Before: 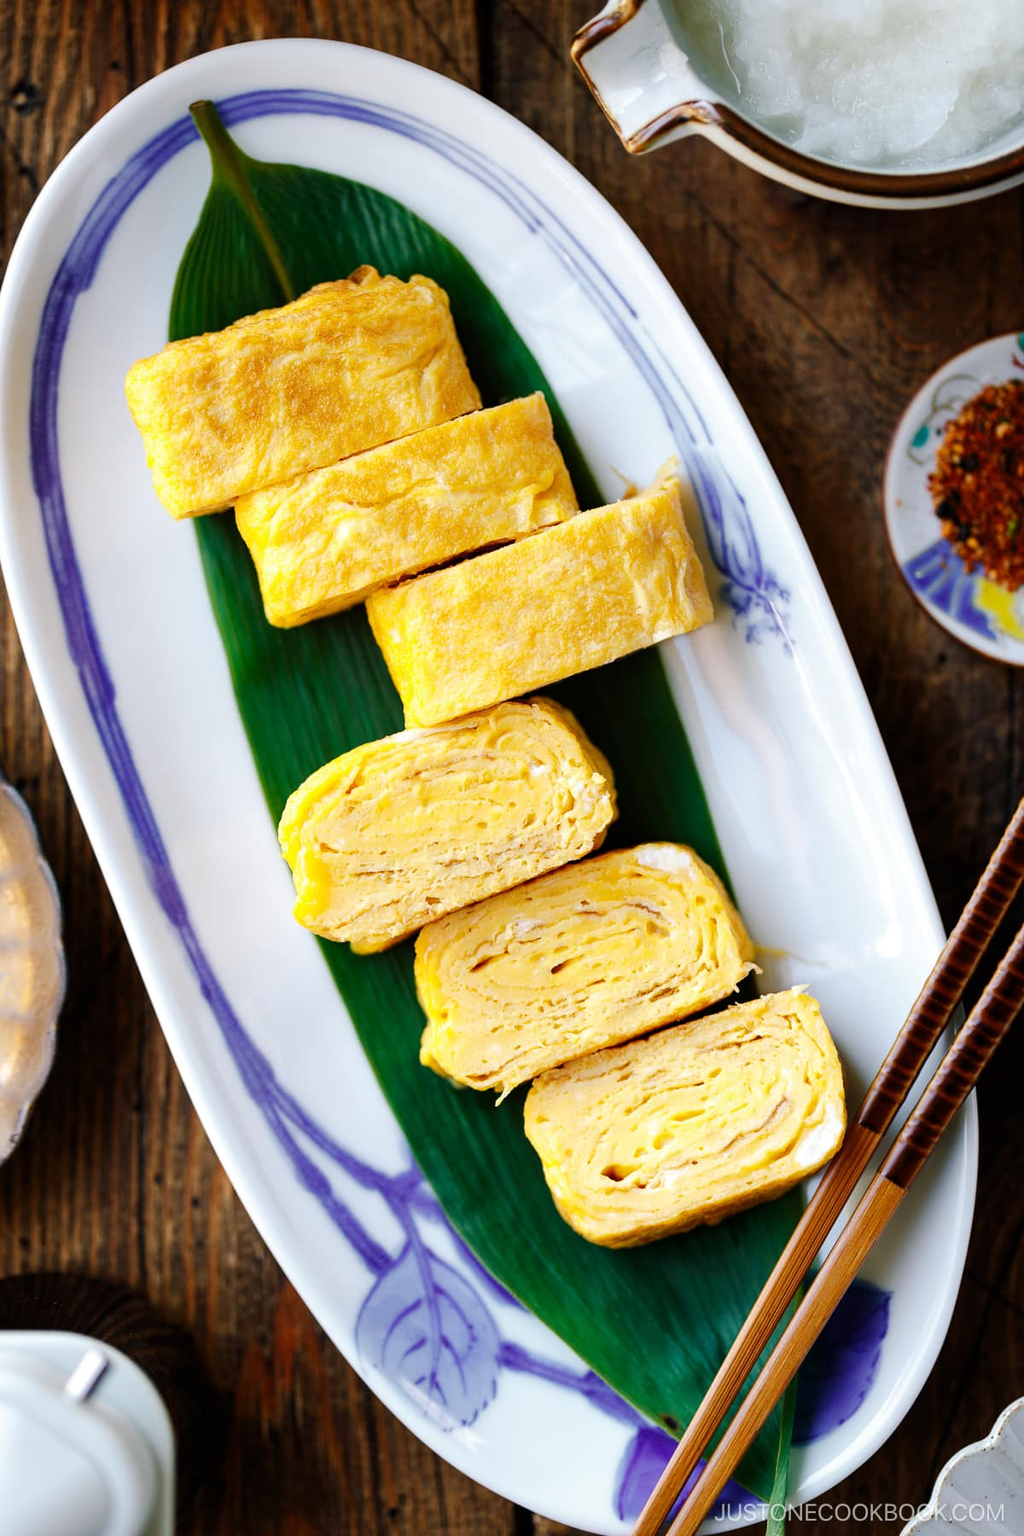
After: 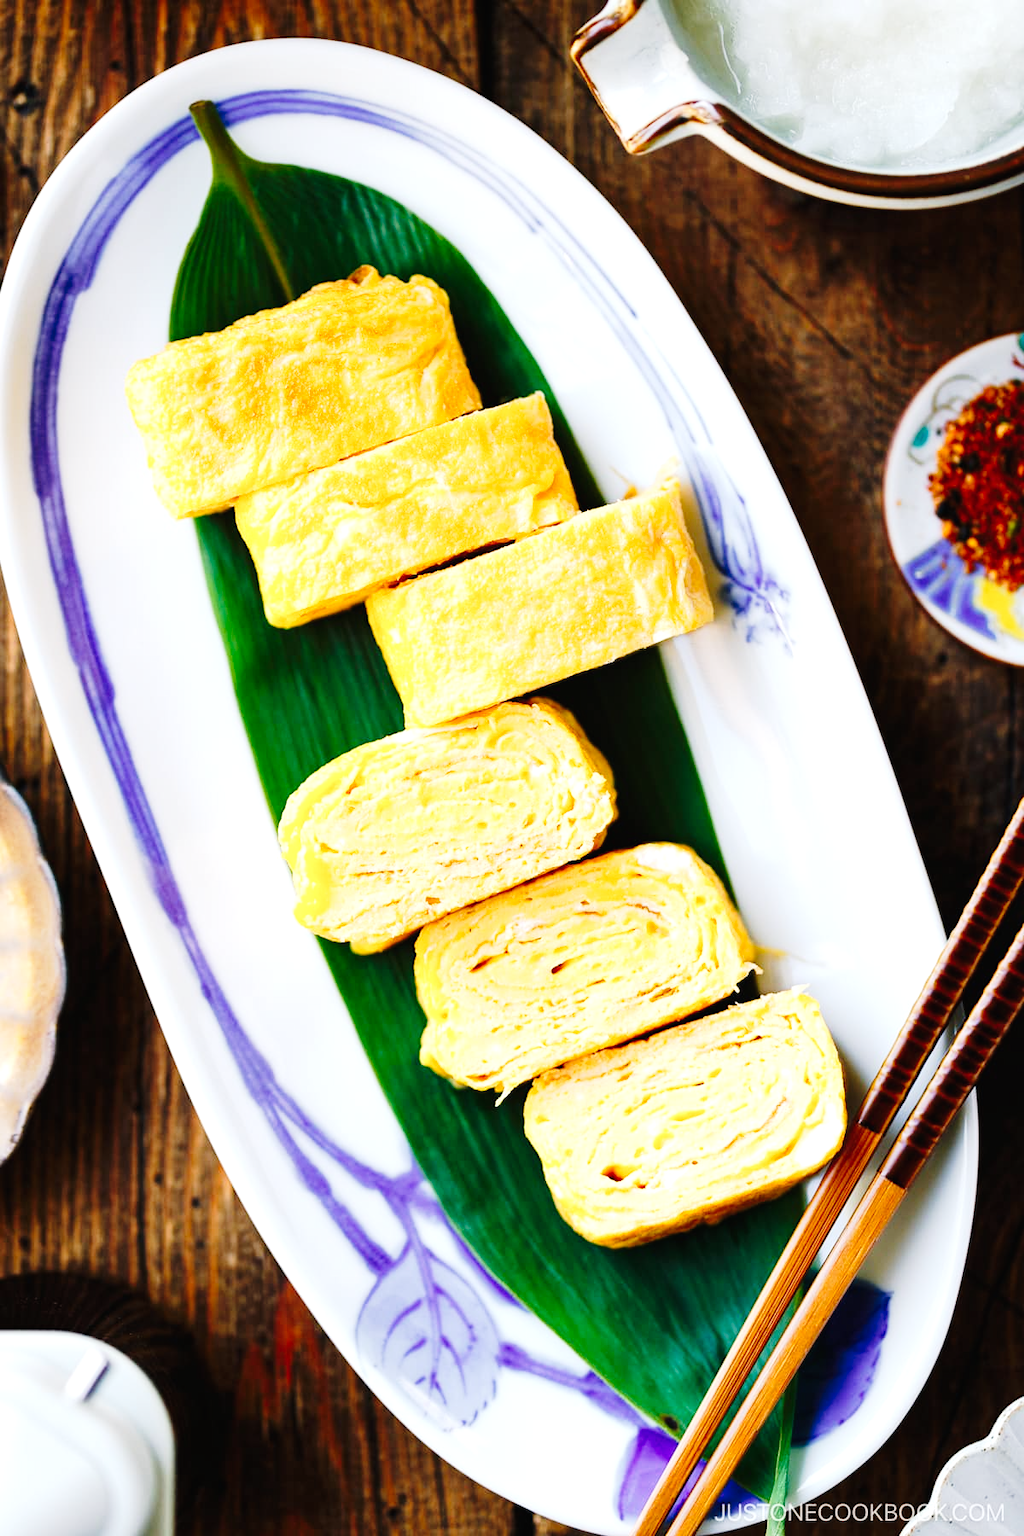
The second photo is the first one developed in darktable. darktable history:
exposure: black level correction 0, exposure 0.5 EV, compensate highlight preservation false
tone curve: curves: ch0 [(0, 0.012) (0.037, 0.03) (0.123, 0.092) (0.19, 0.157) (0.269, 0.27) (0.48, 0.57) (0.595, 0.695) (0.718, 0.823) (0.855, 0.913) (1, 0.982)]; ch1 [(0, 0) (0.243, 0.245) (0.422, 0.415) (0.493, 0.495) (0.508, 0.506) (0.536, 0.542) (0.569, 0.611) (0.611, 0.662) (0.769, 0.807) (1, 1)]; ch2 [(0, 0) (0.249, 0.216) (0.349, 0.321) (0.424, 0.442) (0.476, 0.483) (0.498, 0.499) (0.517, 0.519) (0.532, 0.56) (0.569, 0.624) (0.614, 0.667) (0.706, 0.757) (0.808, 0.809) (0.991, 0.968)], preserve colors none
